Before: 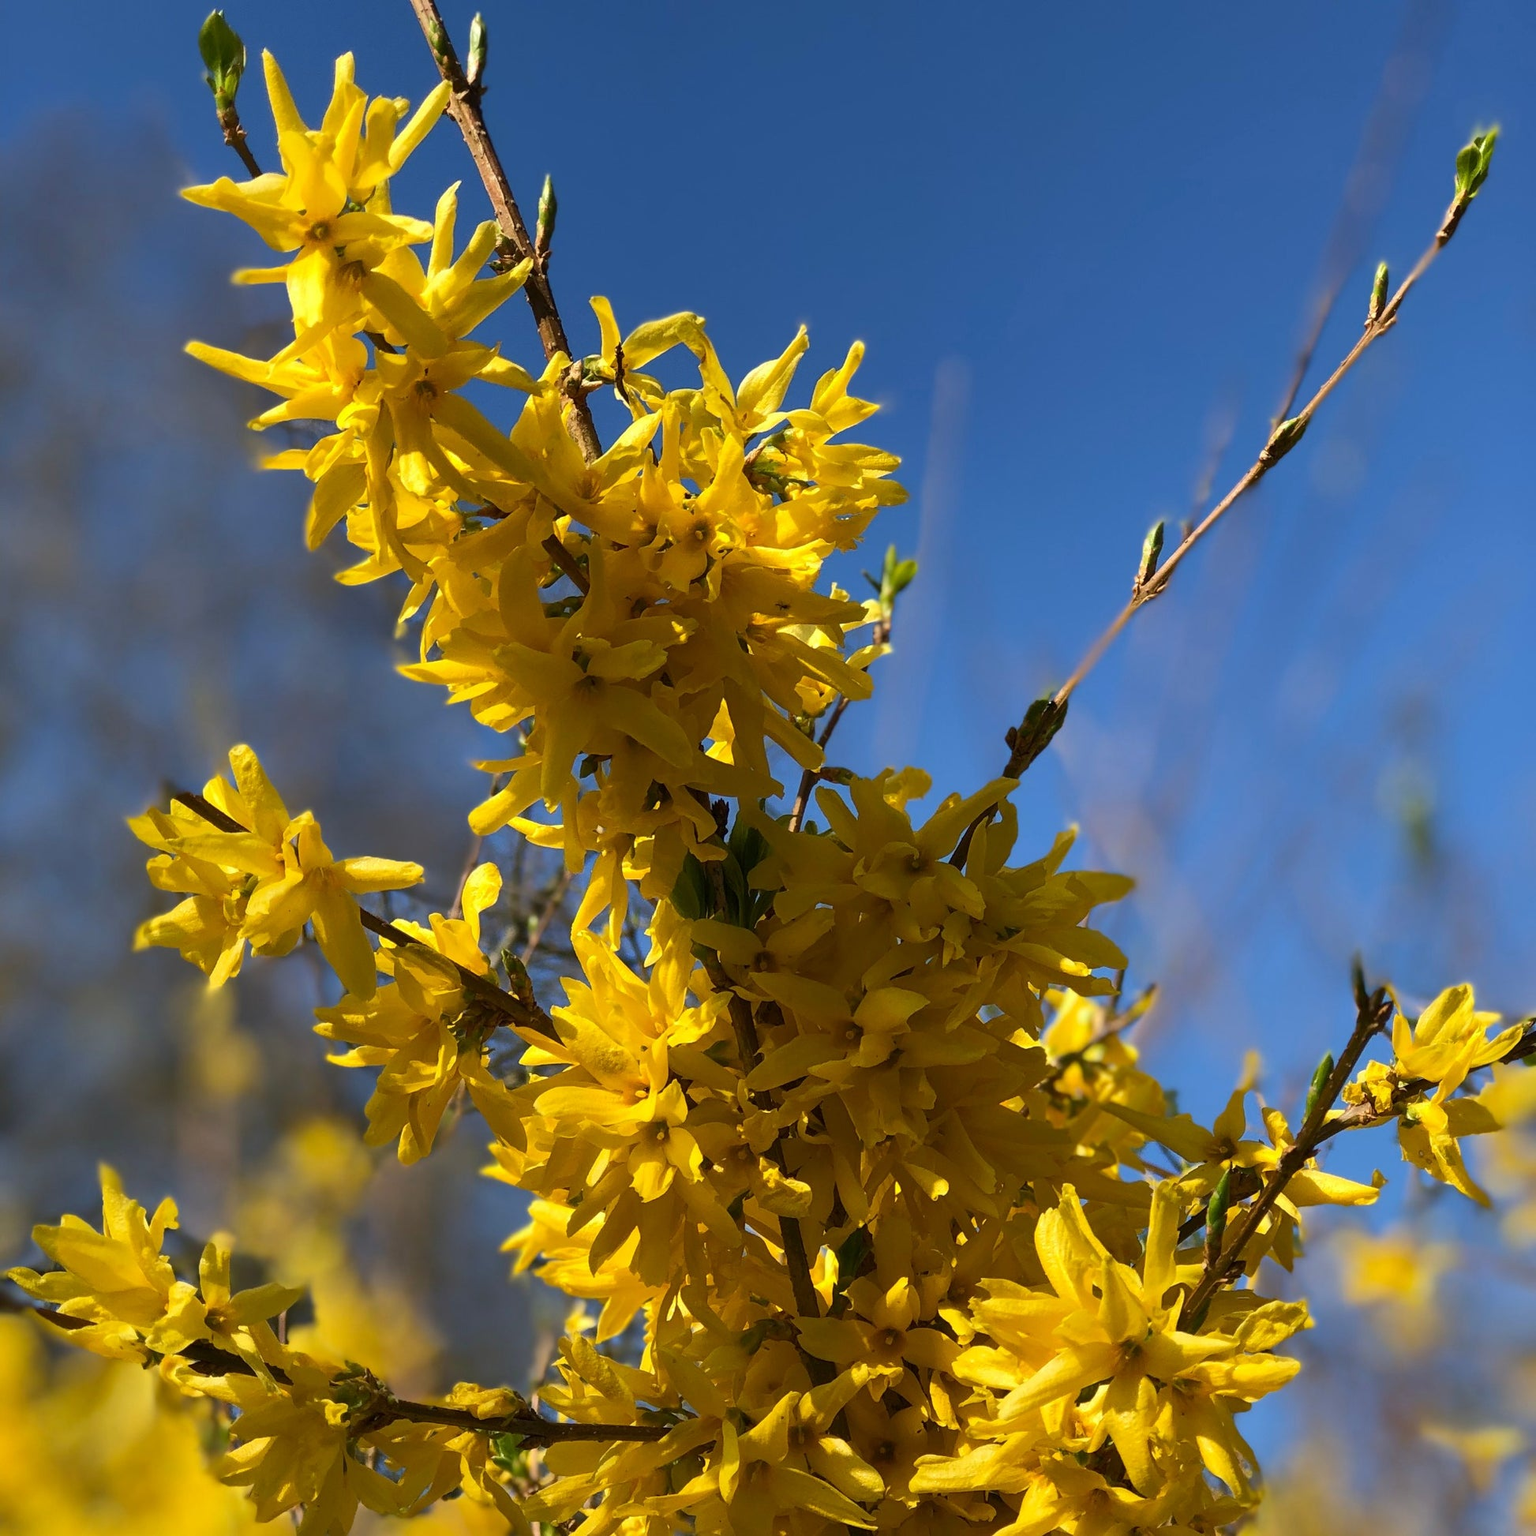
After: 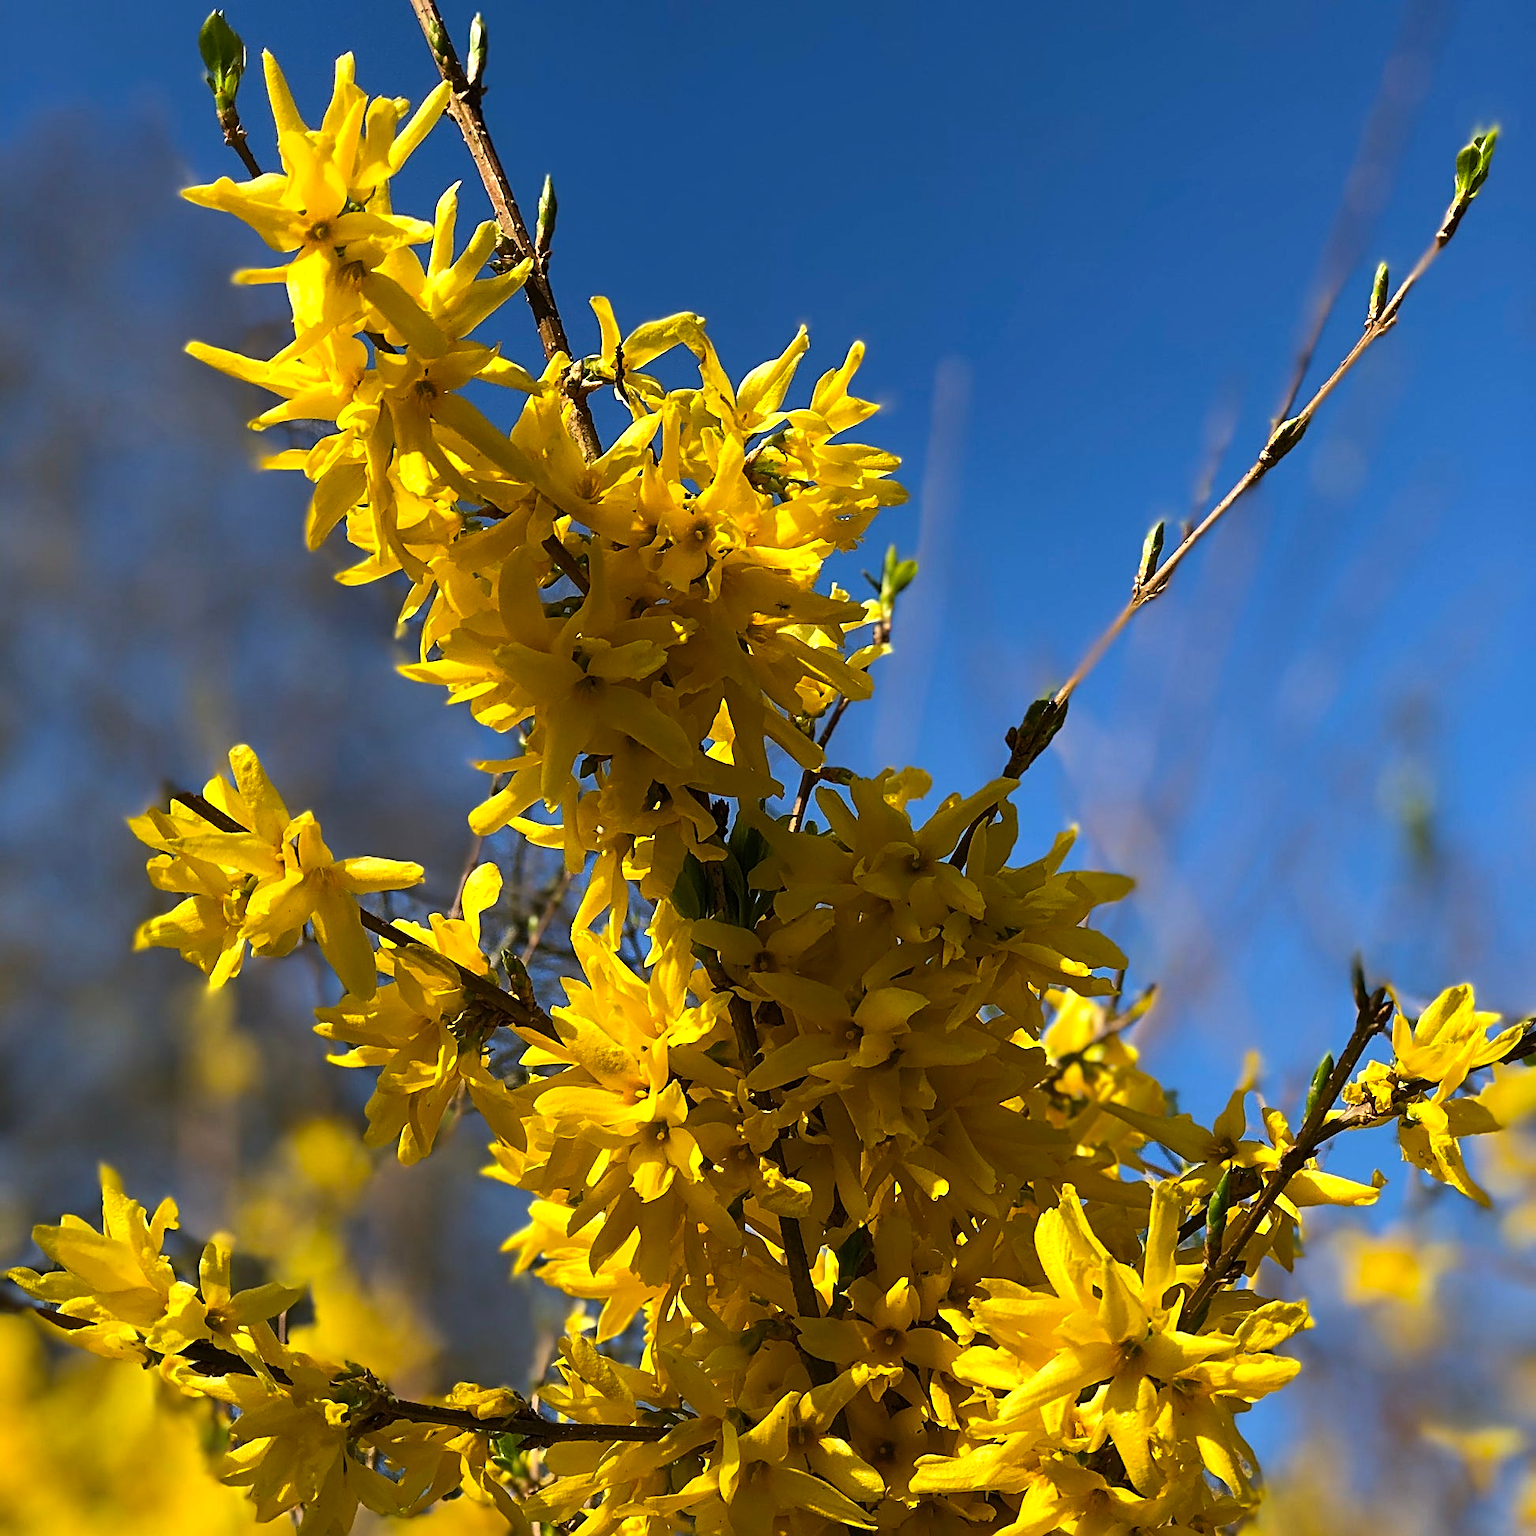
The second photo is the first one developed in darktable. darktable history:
color balance rgb: linear chroma grading › global chroma 10%, global vibrance 10%, contrast 15%, saturation formula JzAzBz (2021)
sharpen: radius 2.531, amount 0.628
